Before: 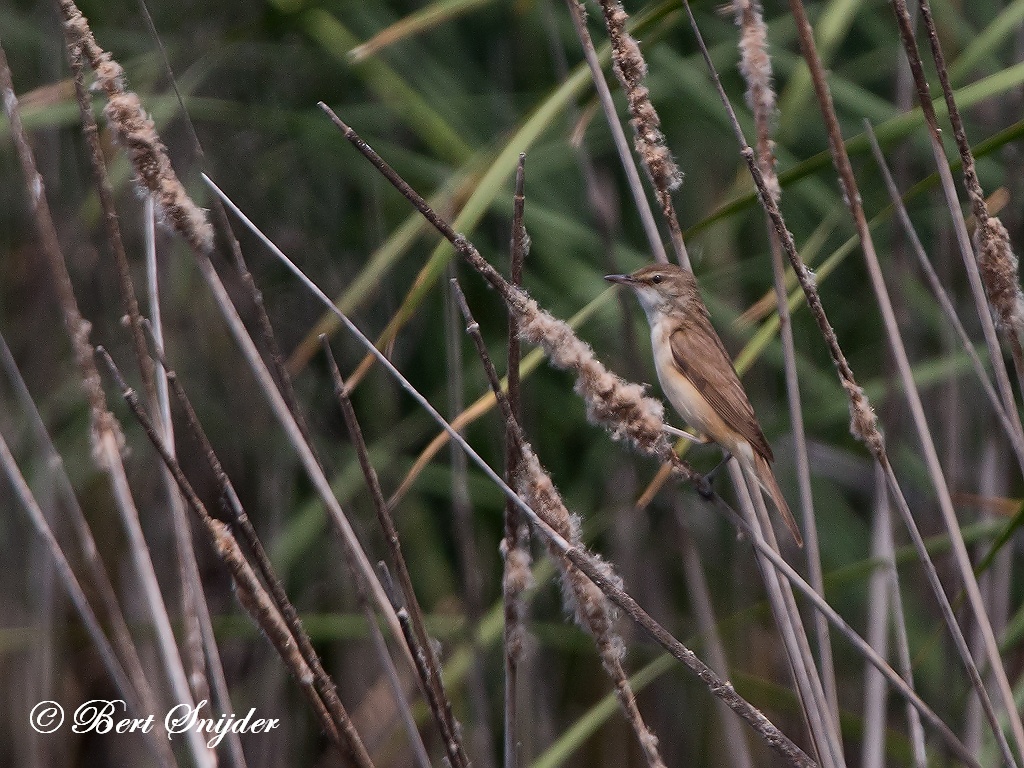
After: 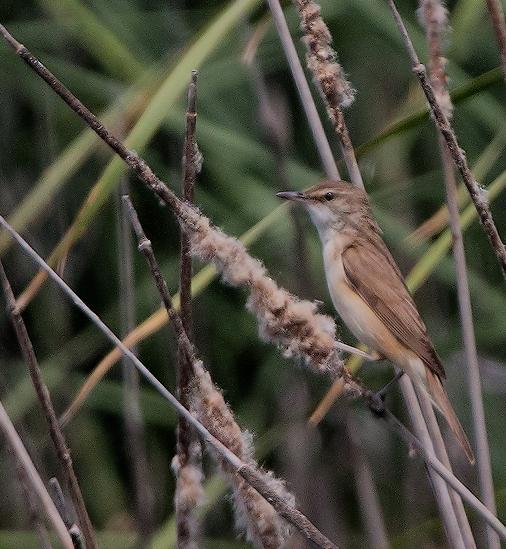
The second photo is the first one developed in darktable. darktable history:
levels: levels [0, 0.476, 0.951]
filmic rgb: black relative exposure -6.59 EV, white relative exposure 4.74 EV, hardness 3.11, contrast 0.806, color science v6 (2022)
crop: left 32.079%, top 10.93%, right 18.443%, bottom 17.485%
